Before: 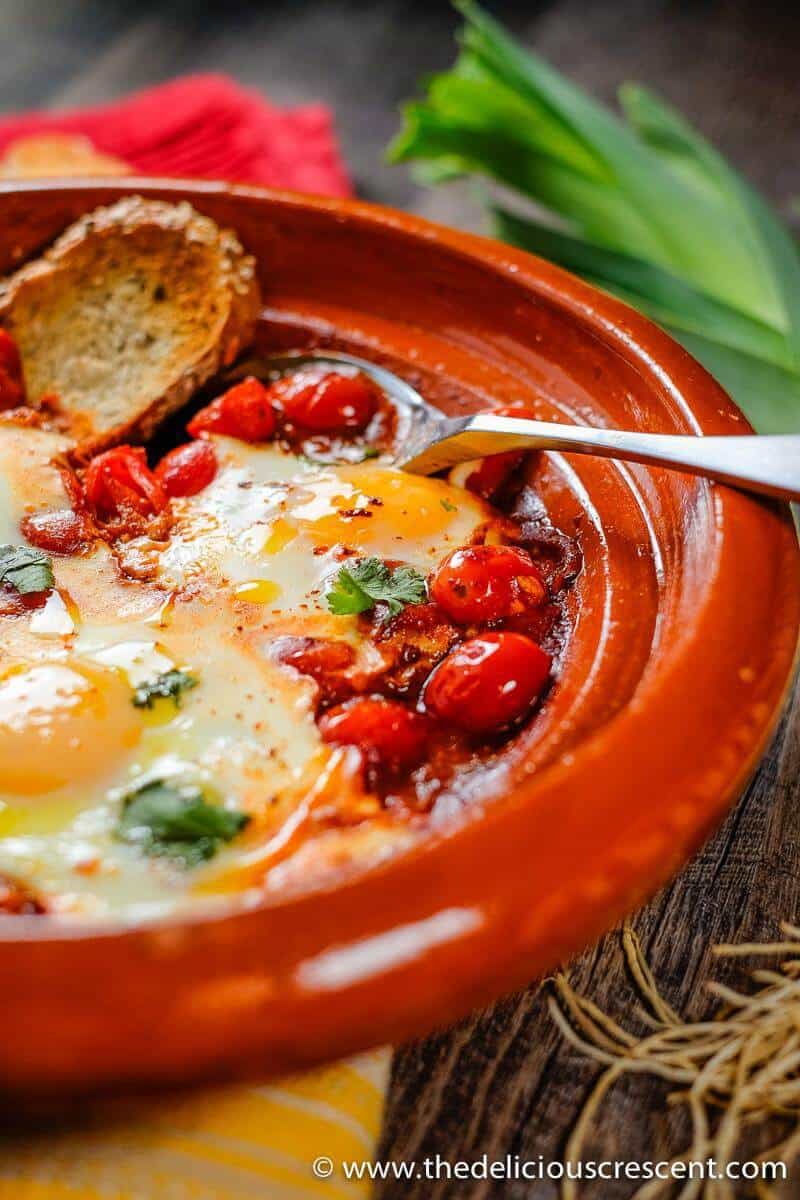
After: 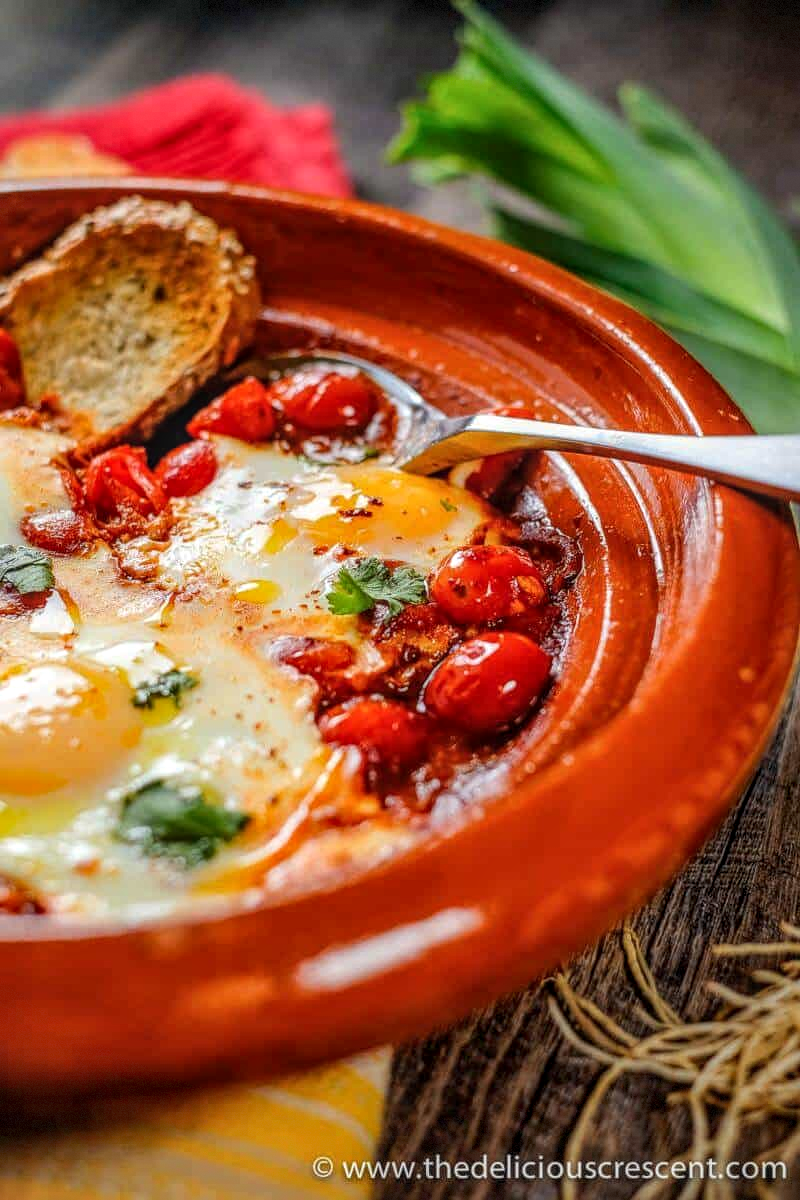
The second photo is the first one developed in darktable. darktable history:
local contrast: highlights 0%, shadows 0%, detail 133%
vignetting: fall-off start 97.28%, fall-off radius 79%, brightness -0.462, saturation -0.3, width/height ratio 1.114, dithering 8-bit output, unbound false
